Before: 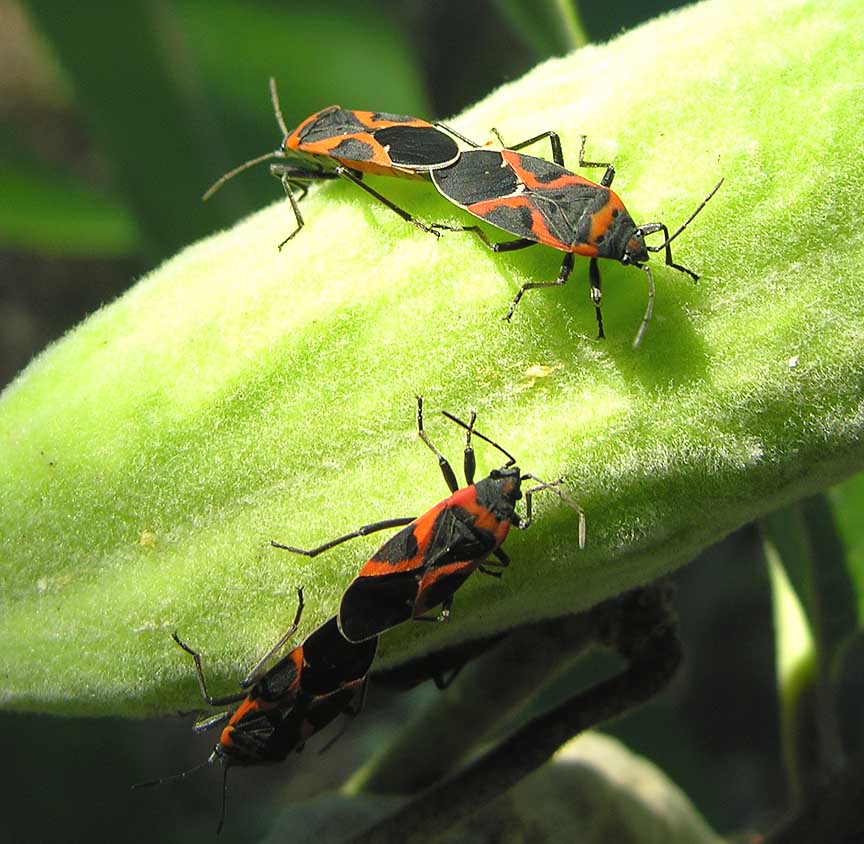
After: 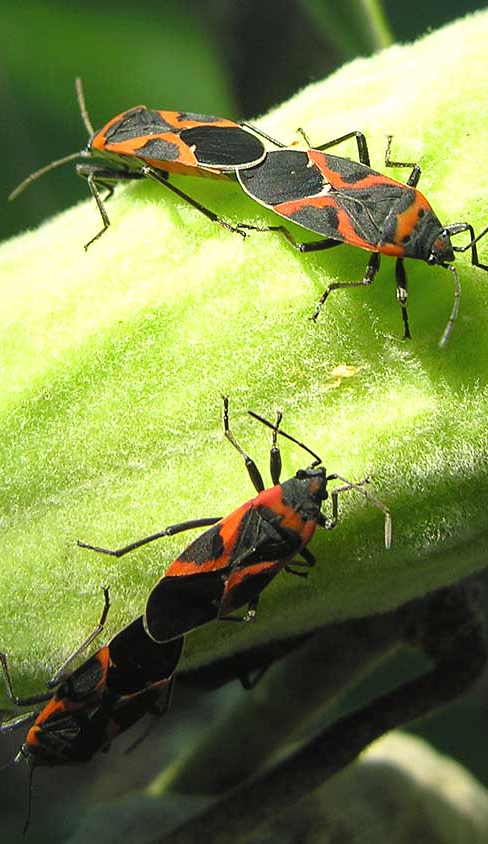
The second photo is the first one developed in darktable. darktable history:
crop and rotate: left 22.517%, right 21%
